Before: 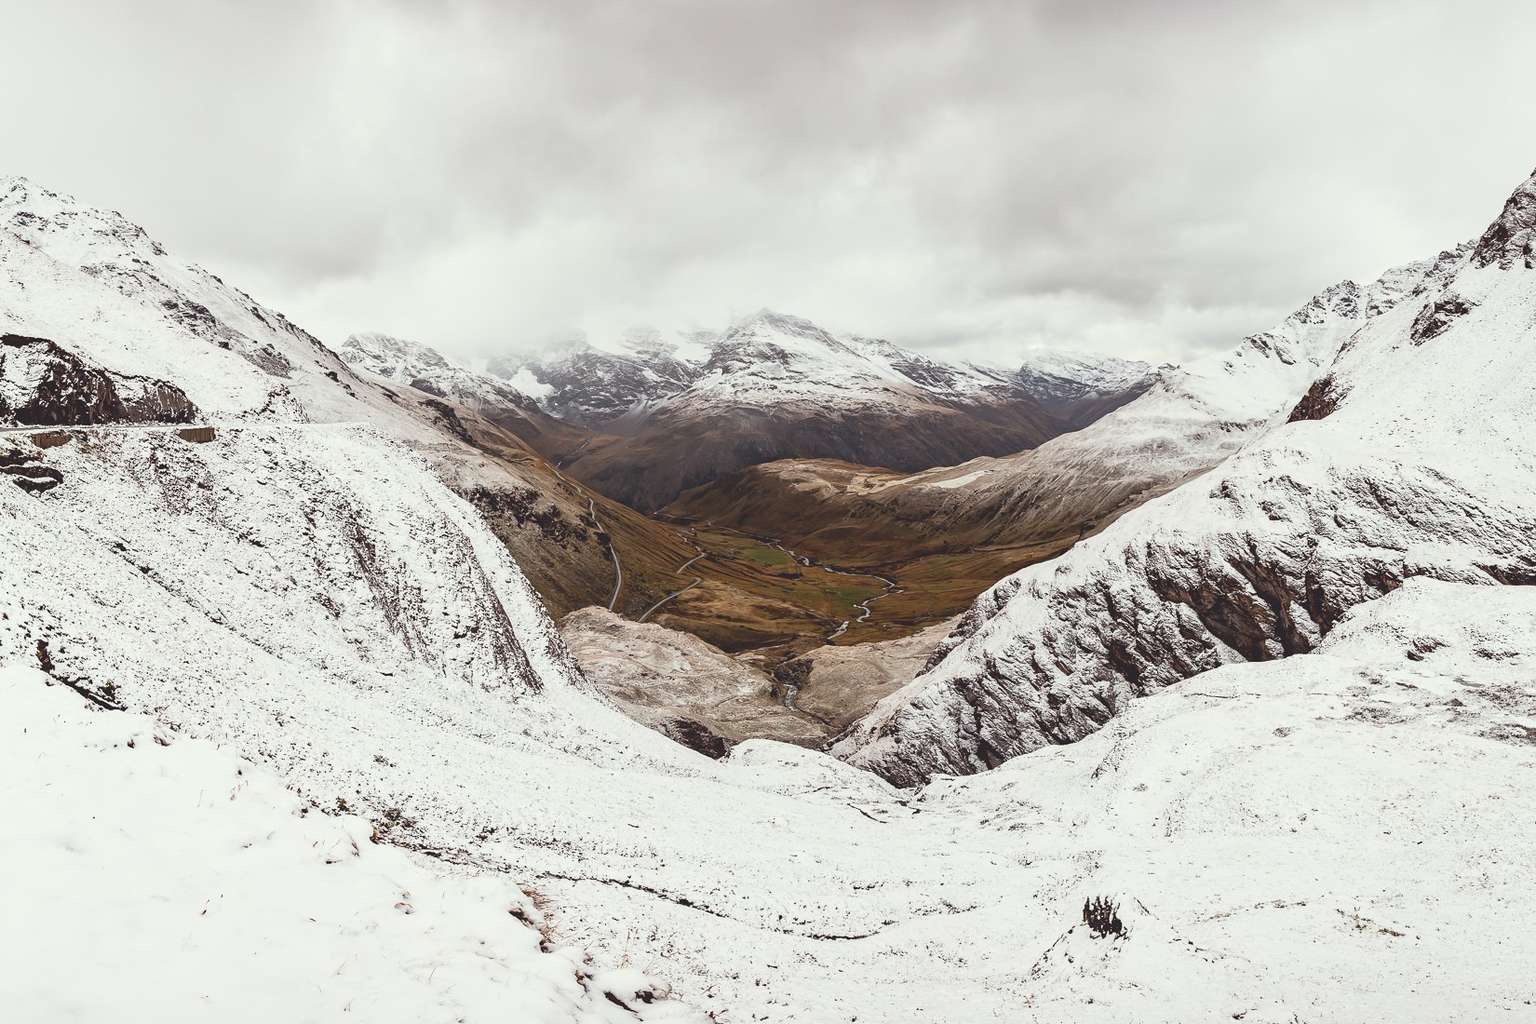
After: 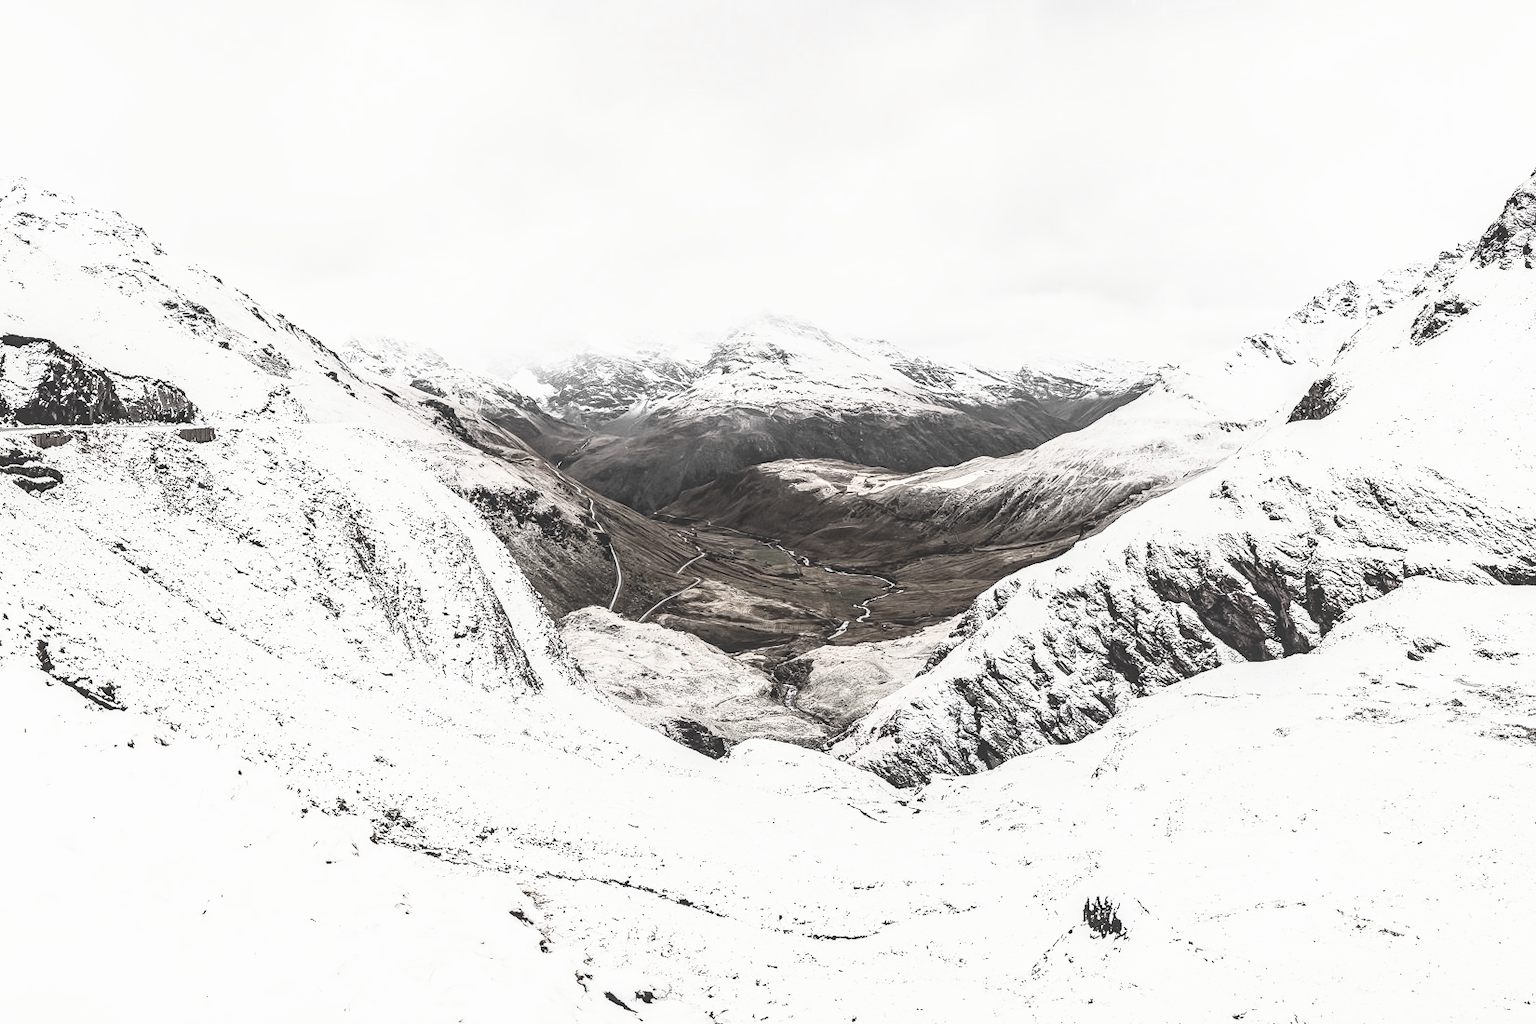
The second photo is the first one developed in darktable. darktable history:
contrast brightness saturation: contrast 0.57, brightness 0.57, saturation -0.34
color zones: curves: ch0 [(0, 0.613) (0.01, 0.613) (0.245, 0.448) (0.498, 0.529) (0.642, 0.665) (0.879, 0.777) (0.99, 0.613)]; ch1 [(0, 0.035) (0.121, 0.189) (0.259, 0.197) (0.415, 0.061) (0.589, 0.022) (0.732, 0.022) (0.857, 0.026) (0.991, 0.053)]
local contrast: on, module defaults
